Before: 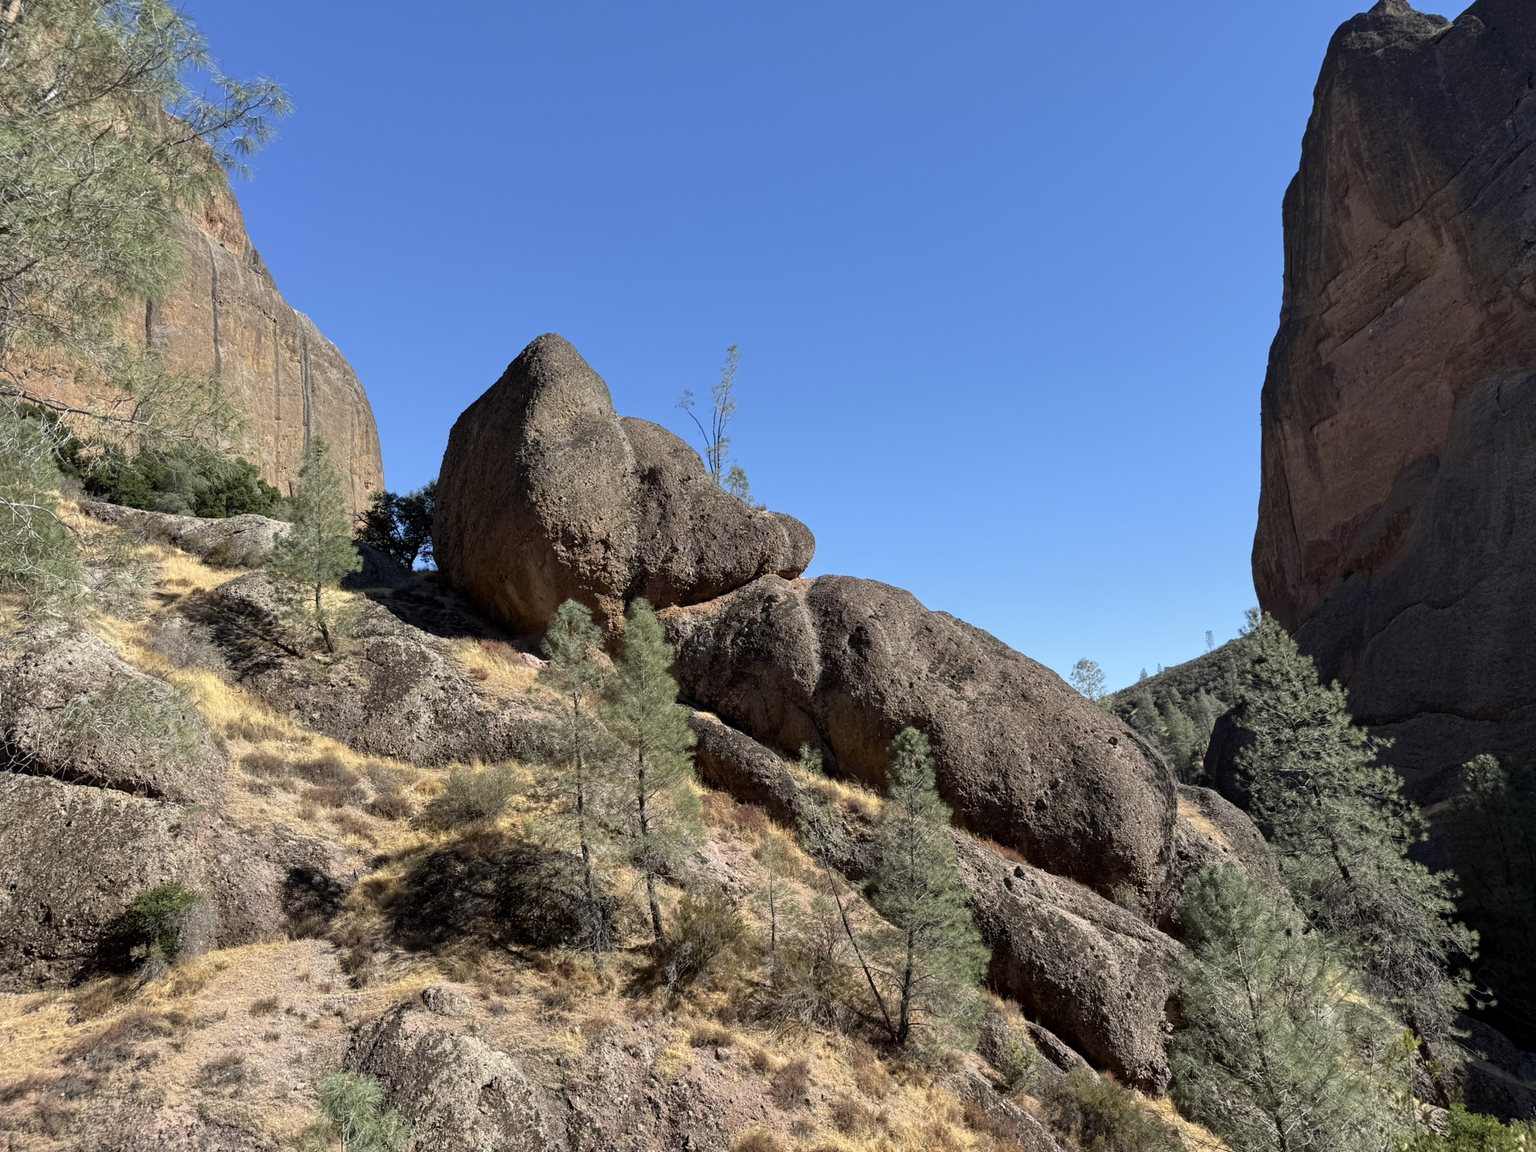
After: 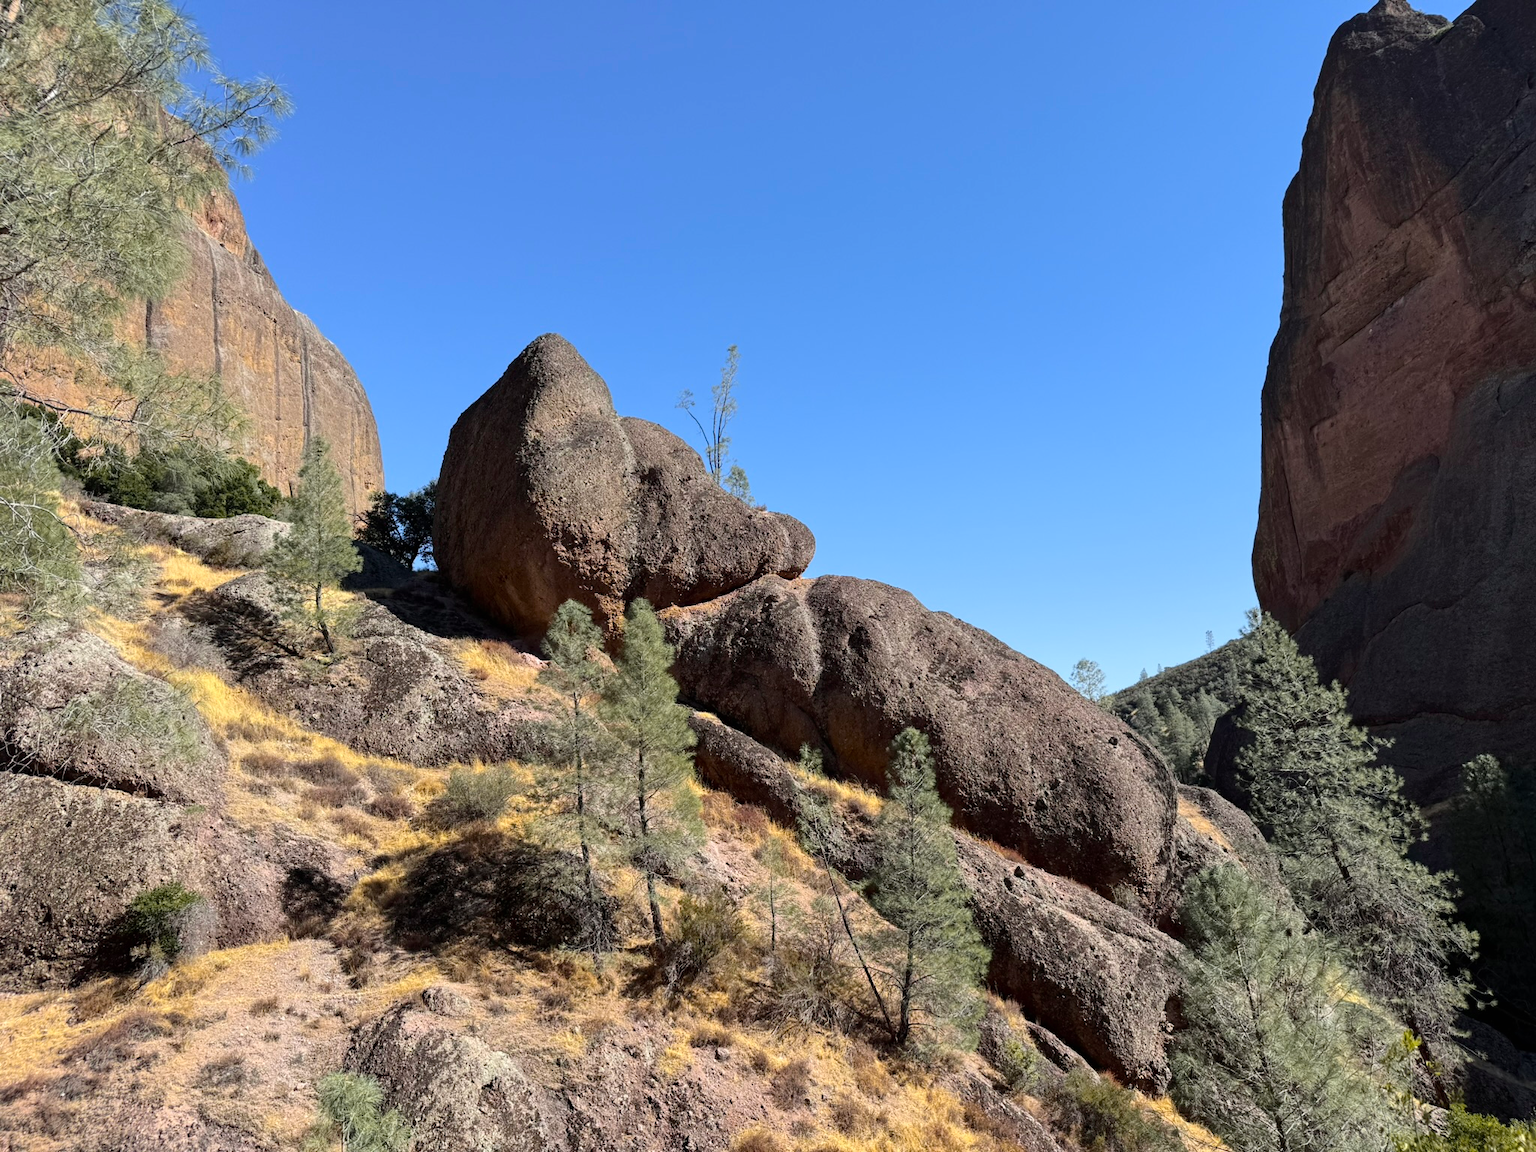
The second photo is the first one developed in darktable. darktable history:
tone curve: curves: ch0 [(0, 0.003) (0.117, 0.101) (0.257, 0.246) (0.408, 0.432) (0.611, 0.653) (0.824, 0.846) (1, 1)]; ch1 [(0, 0) (0.227, 0.197) (0.405, 0.421) (0.501, 0.501) (0.522, 0.53) (0.563, 0.572) (0.589, 0.611) (0.699, 0.709) (0.976, 0.992)]; ch2 [(0, 0) (0.208, 0.176) (0.377, 0.38) (0.5, 0.5) (0.537, 0.534) (0.571, 0.576) (0.681, 0.746) (1, 1)], color space Lab, independent channels, preserve colors none
